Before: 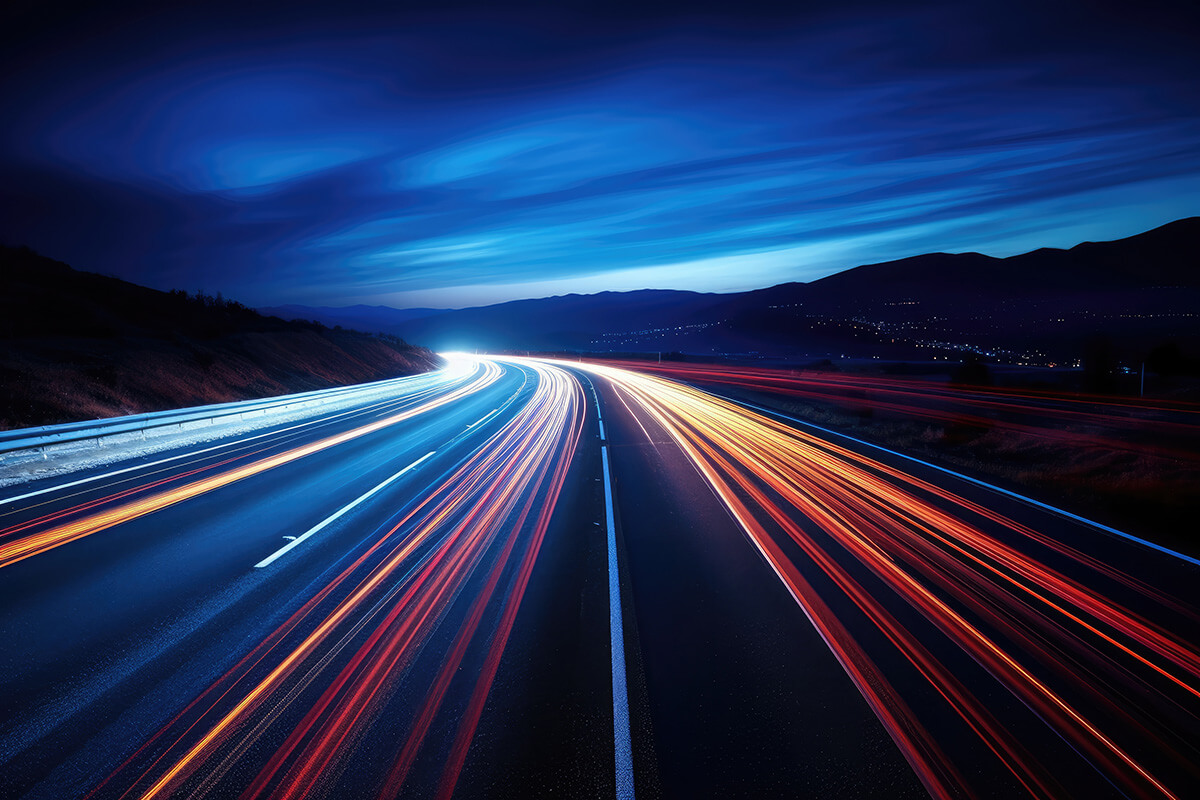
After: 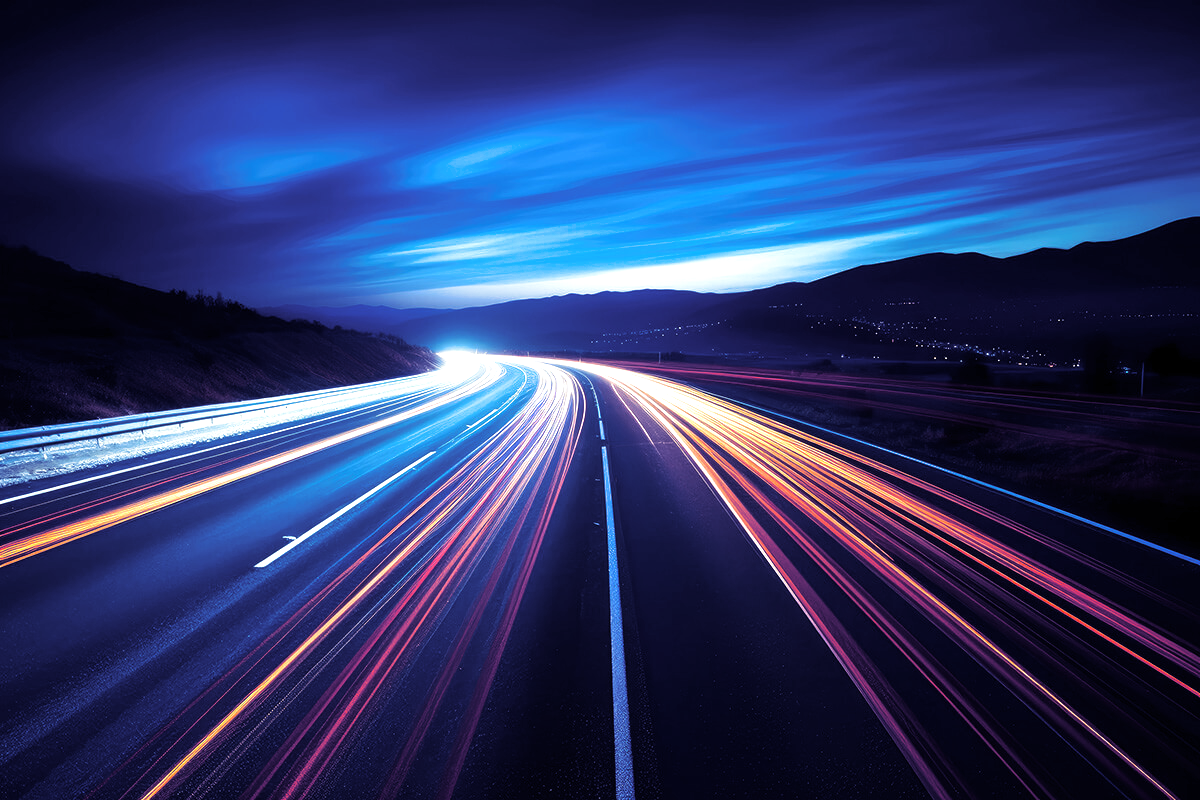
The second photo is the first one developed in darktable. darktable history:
split-toning: shadows › hue 242.67°, shadows › saturation 0.733, highlights › hue 45.33°, highlights › saturation 0.667, balance -53.304, compress 21.15%
exposure: exposure 0.6 EV, compensate highlight preservation false
